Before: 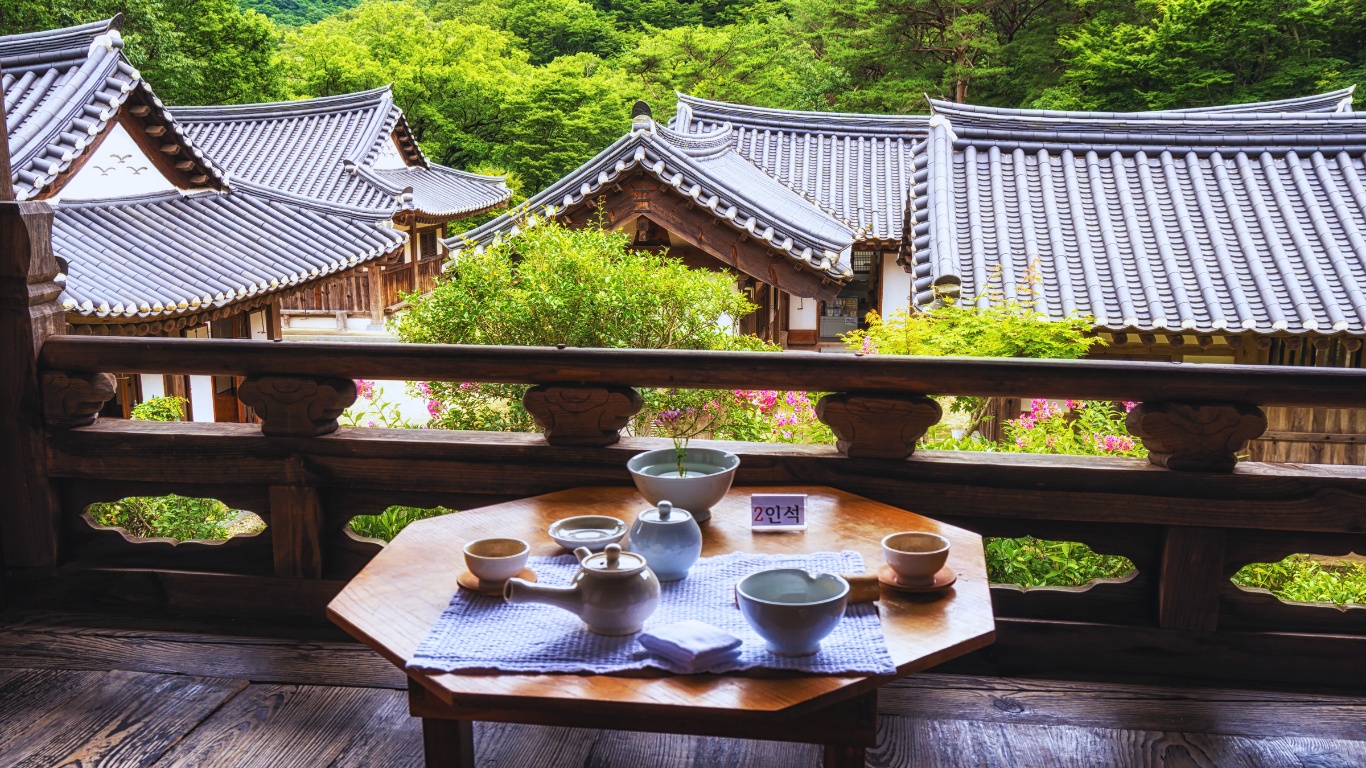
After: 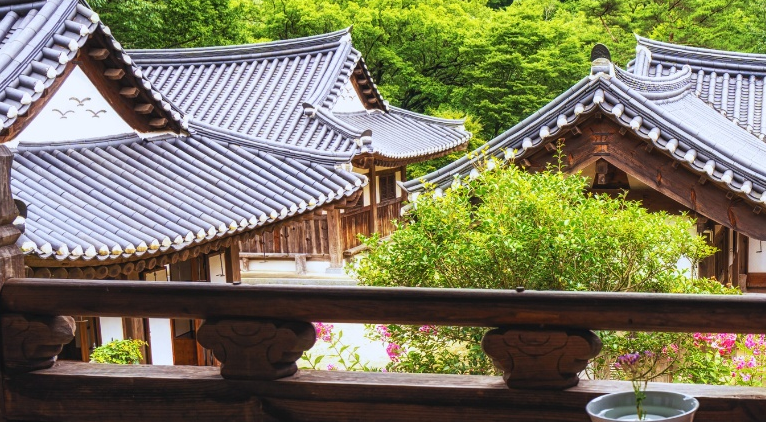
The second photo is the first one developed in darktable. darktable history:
crop and rotate: left 3.023%, top 7.482%, right 40.852%, bottom 37.468%
